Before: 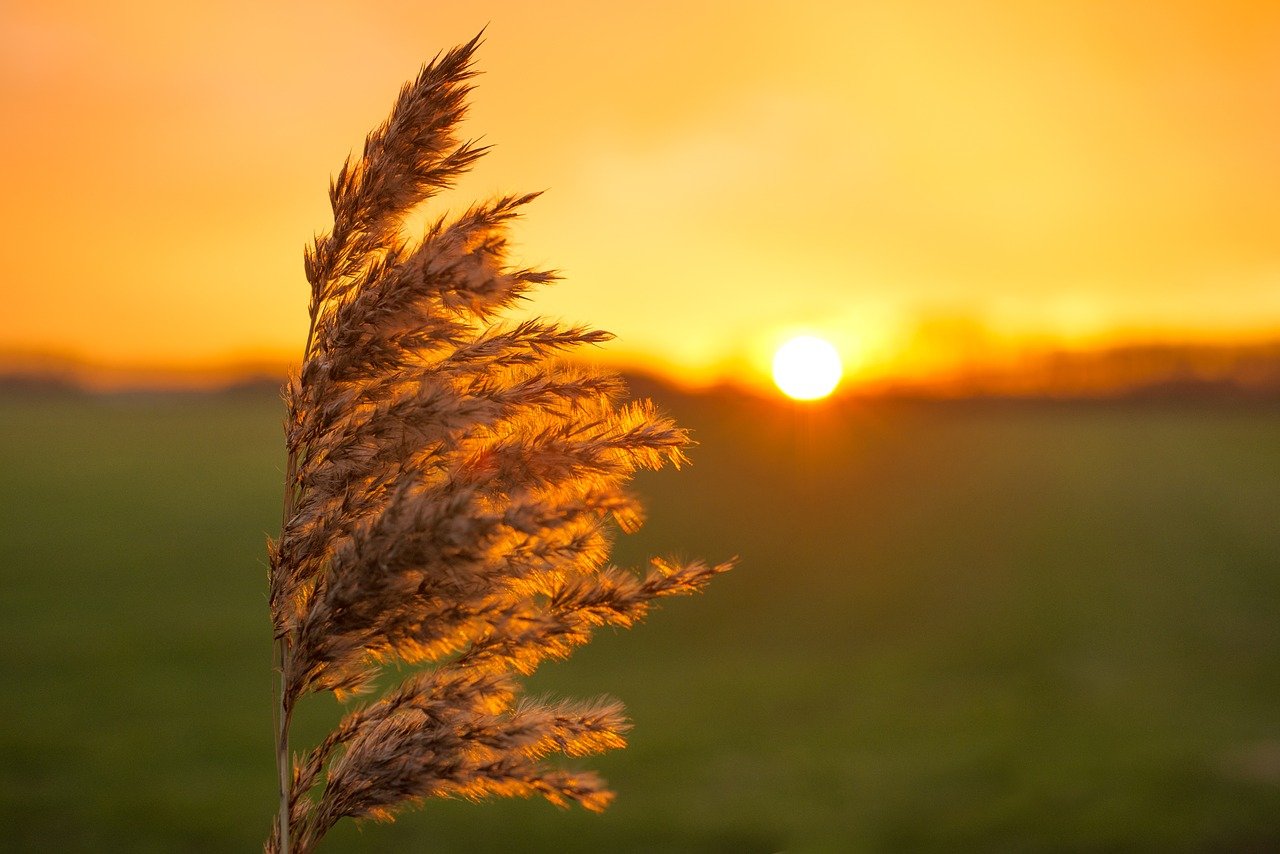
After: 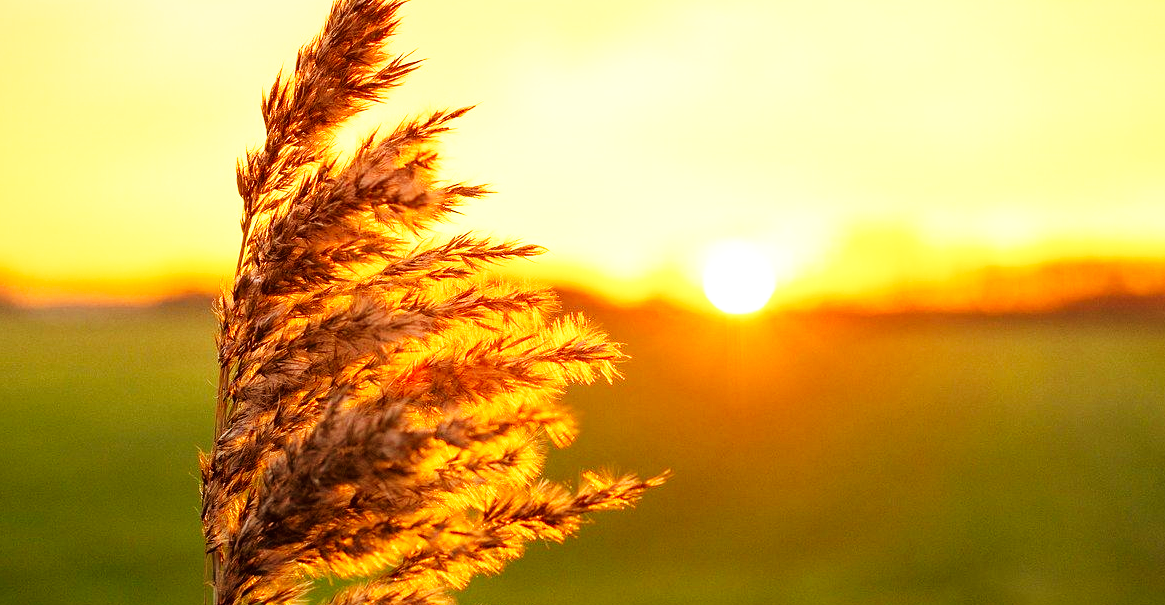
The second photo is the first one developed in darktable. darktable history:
shadows and highlights: shadows 0.557, highlights 41.54
crop: left 5.387%, top 10.071%, right 3.522%, bottom 18.996%
base curve: curves: ch0 [(0, 0) (0.007, 0.004) (0.027, 0.03) (0.046, 0.07) (0.207, 0.54) (0.442, 0.872) (0.673, 0.972) (1, 1)], preserve colors none
